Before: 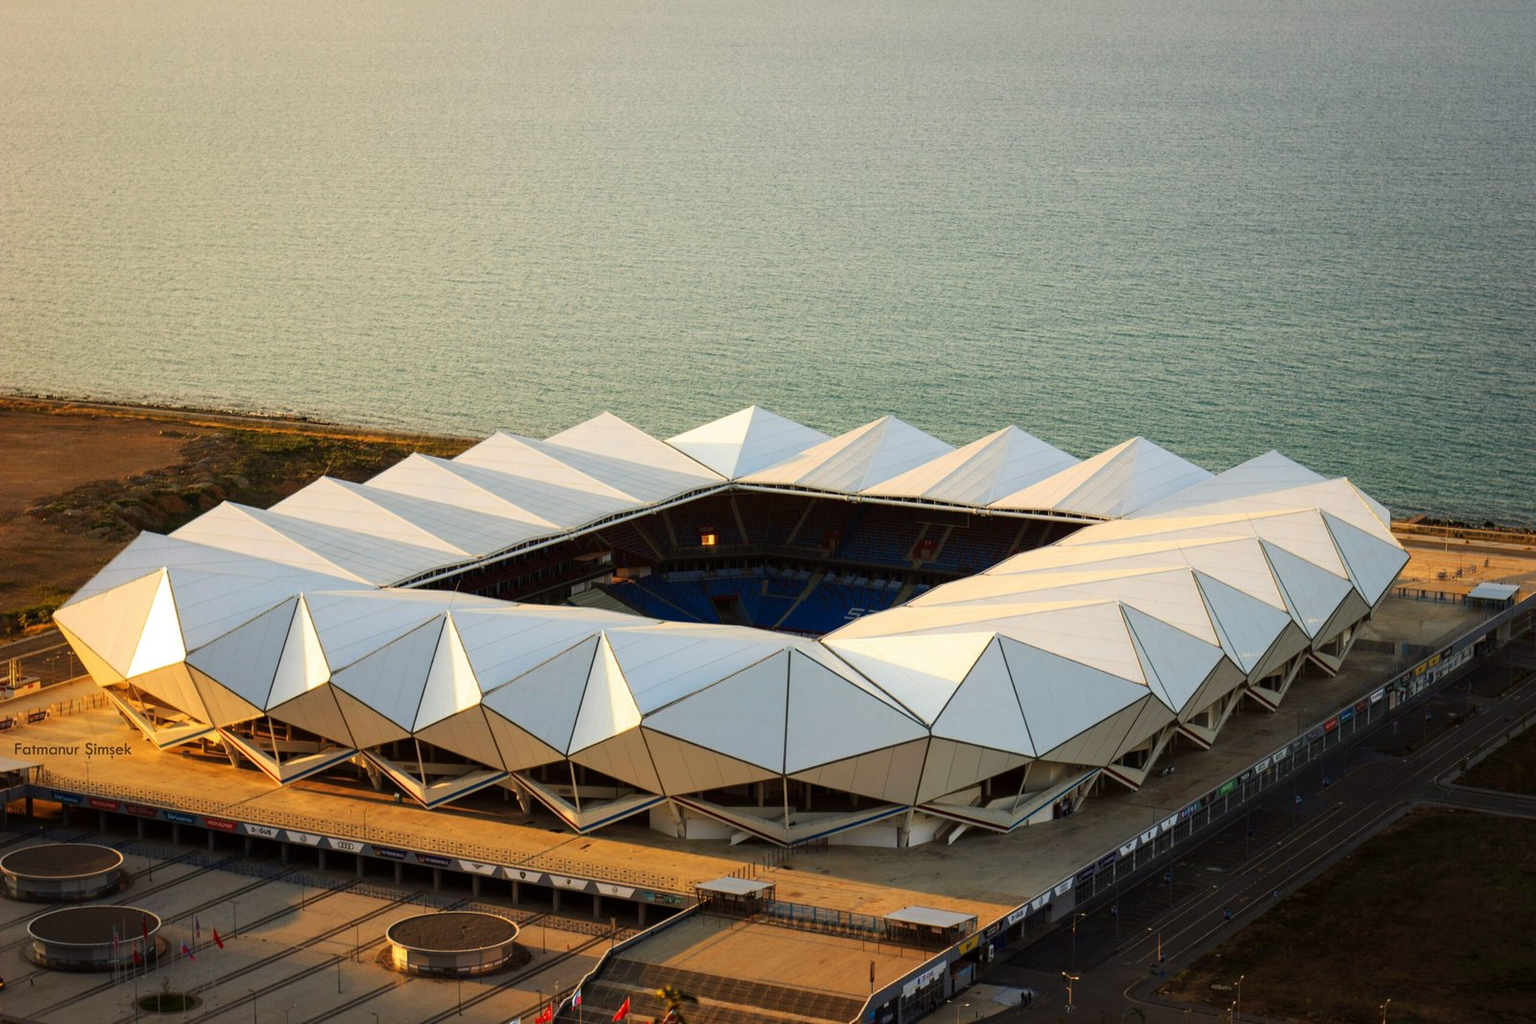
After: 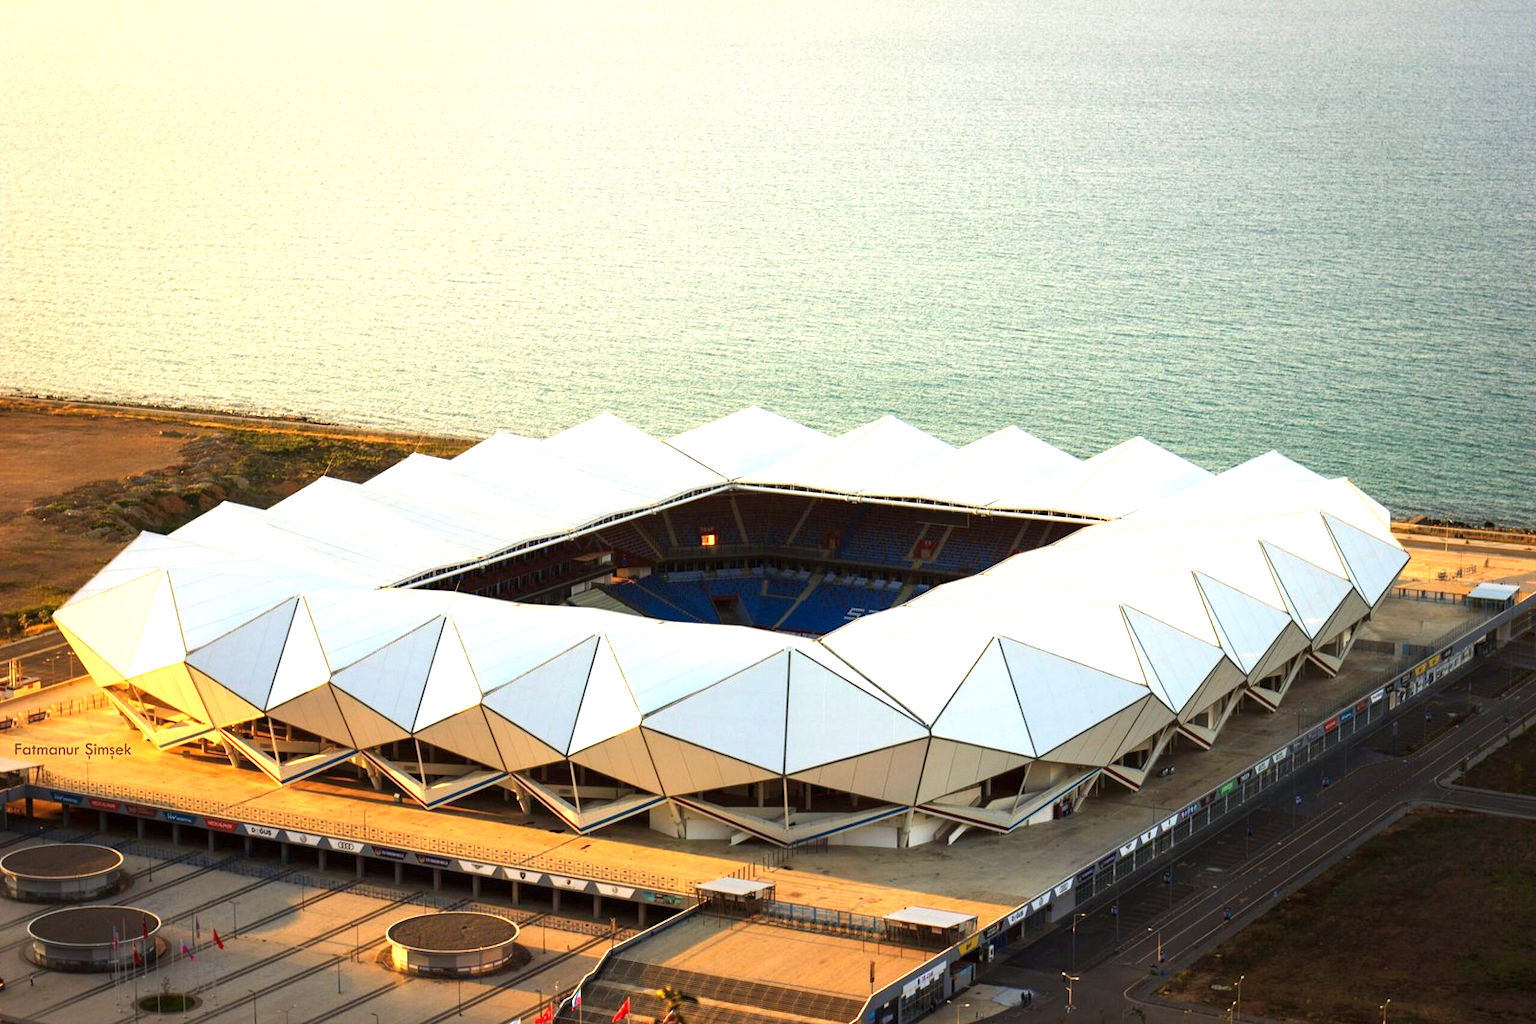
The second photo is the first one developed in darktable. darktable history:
exposure: exposure 1.152 EV, compensate exposure bias true, compensate highlight preservation false
